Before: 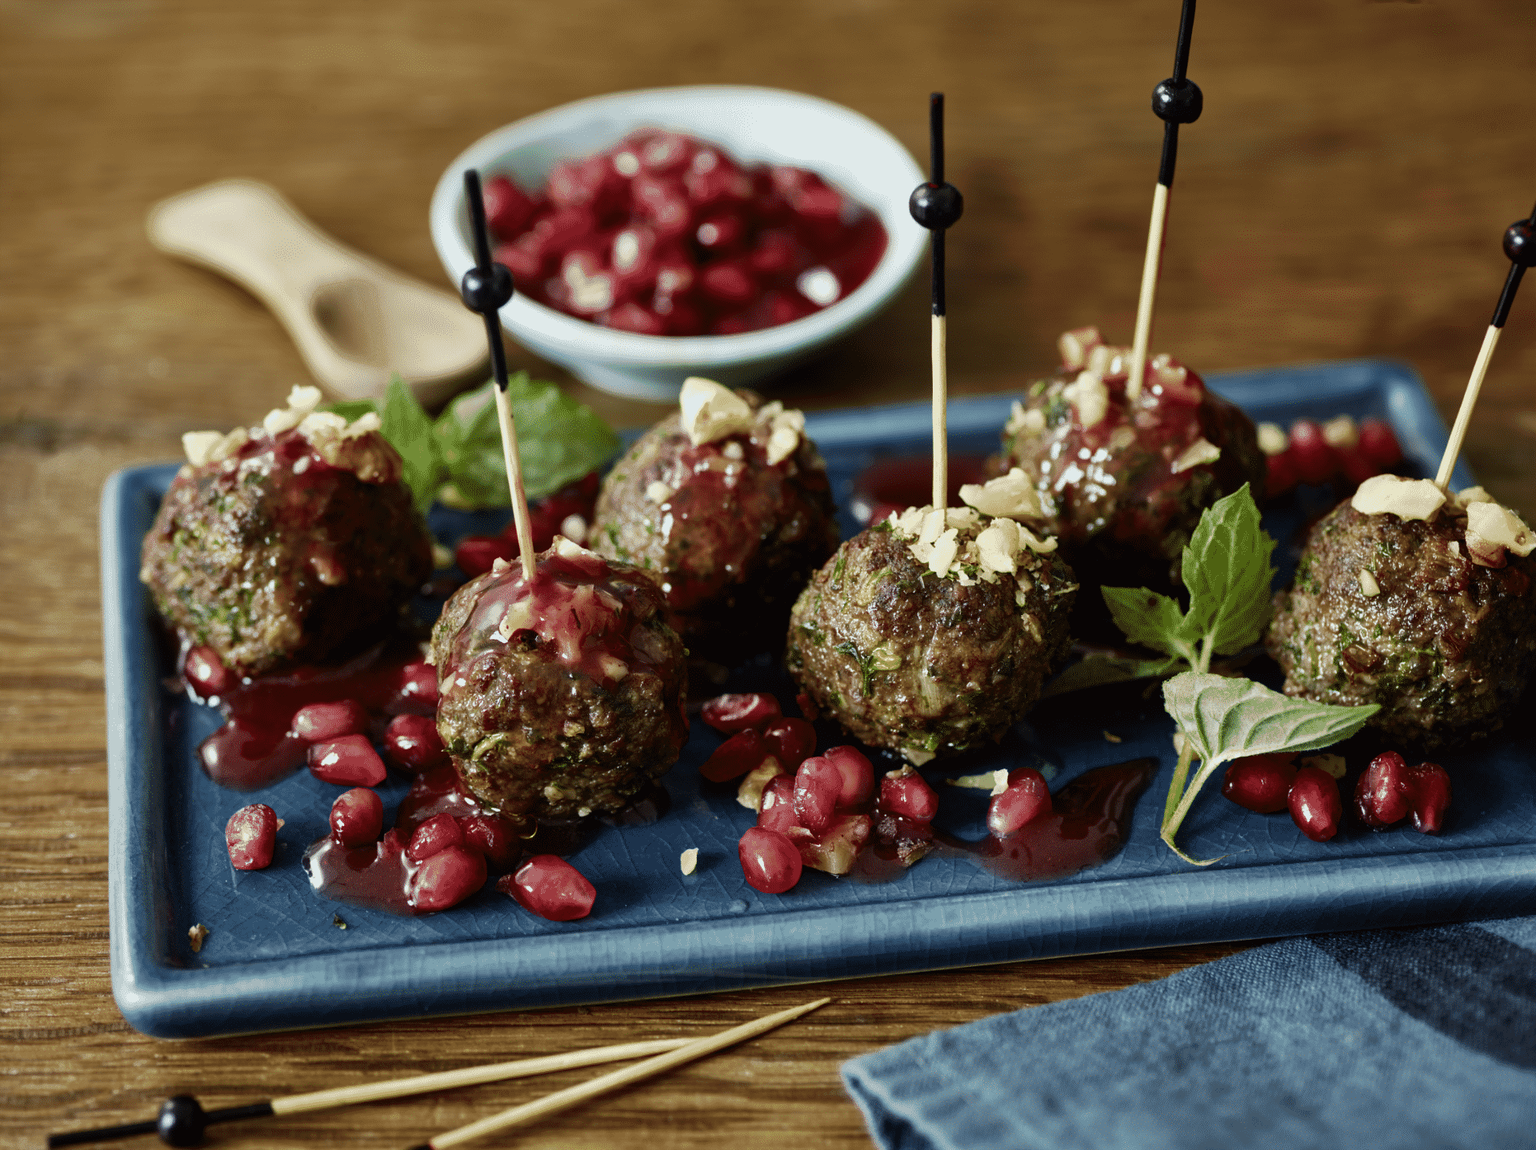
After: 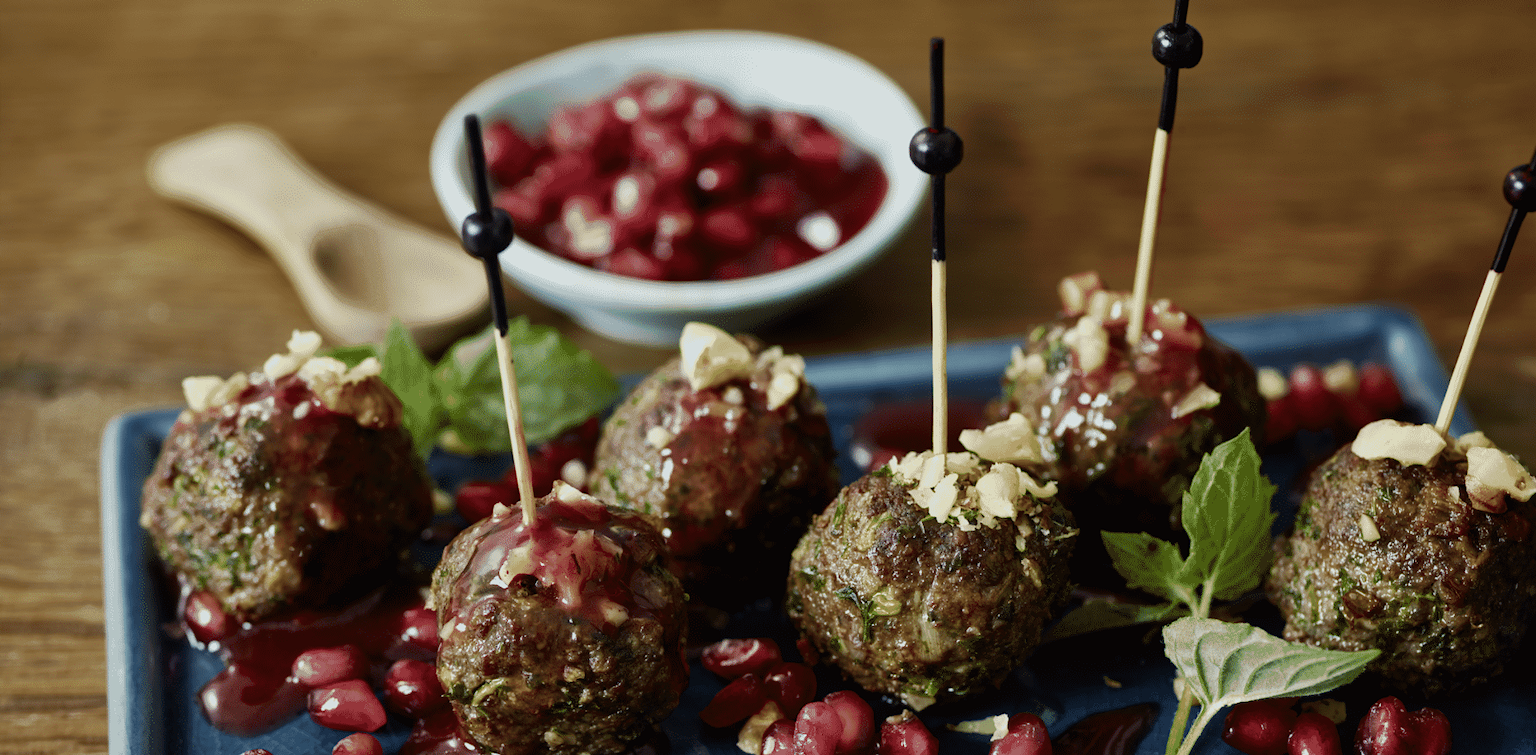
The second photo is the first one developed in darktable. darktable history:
exposure: exposure -0.153 EV, compensate highlight preservation false
crop and rotate: top 4.848%, bottom 29.503%
